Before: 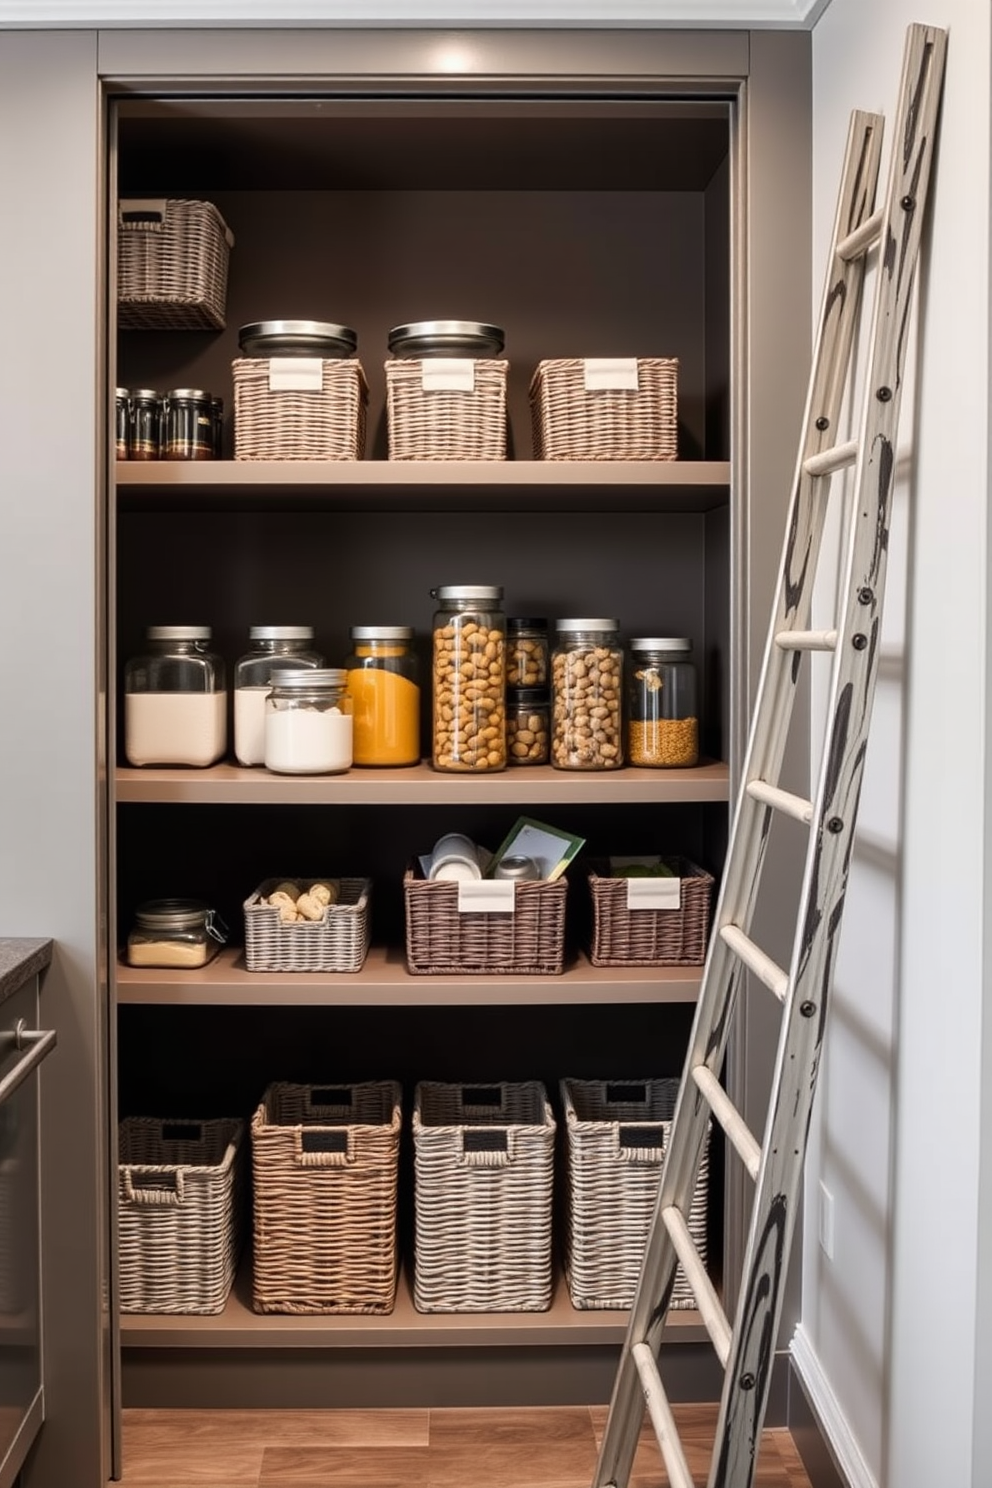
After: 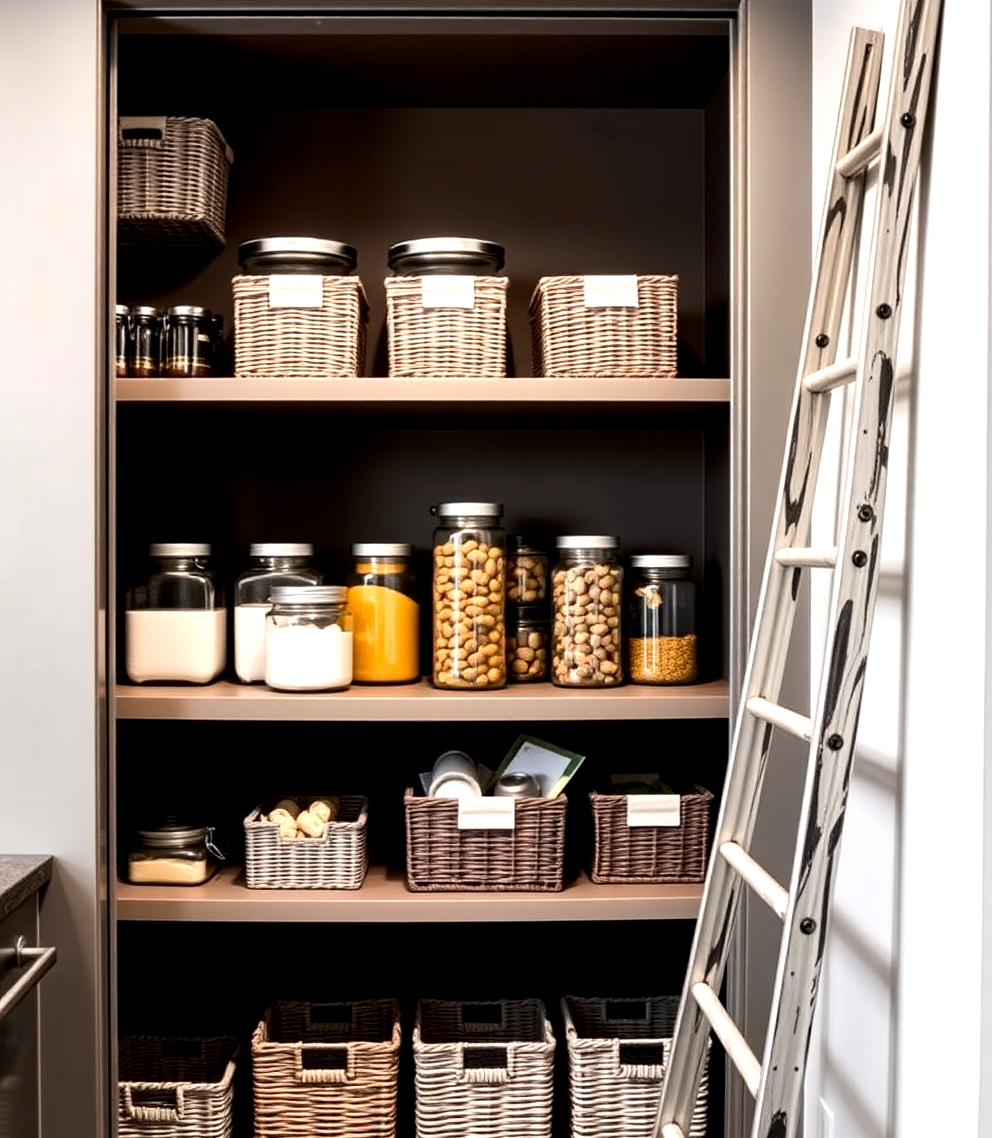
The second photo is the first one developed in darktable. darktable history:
crop: top 5.645%, bottom 17.823%
tone equalizer: -8 EV -0.761 EV, -7 EV -0.708 EV, -6 EV -0.58 EV, -5 EV -0.378 EV, -3 EV 0.393 EV, -2 EV 0.6 EV, -1 EV 0.68 EV, +0 EV 0.772 EV, edges refinement/feathering 500, mask exposure compensation -1.57 EV, preserve details no
exposure: black level correction 0.011, compensate exposure bias true, compensate highlight preservation false
